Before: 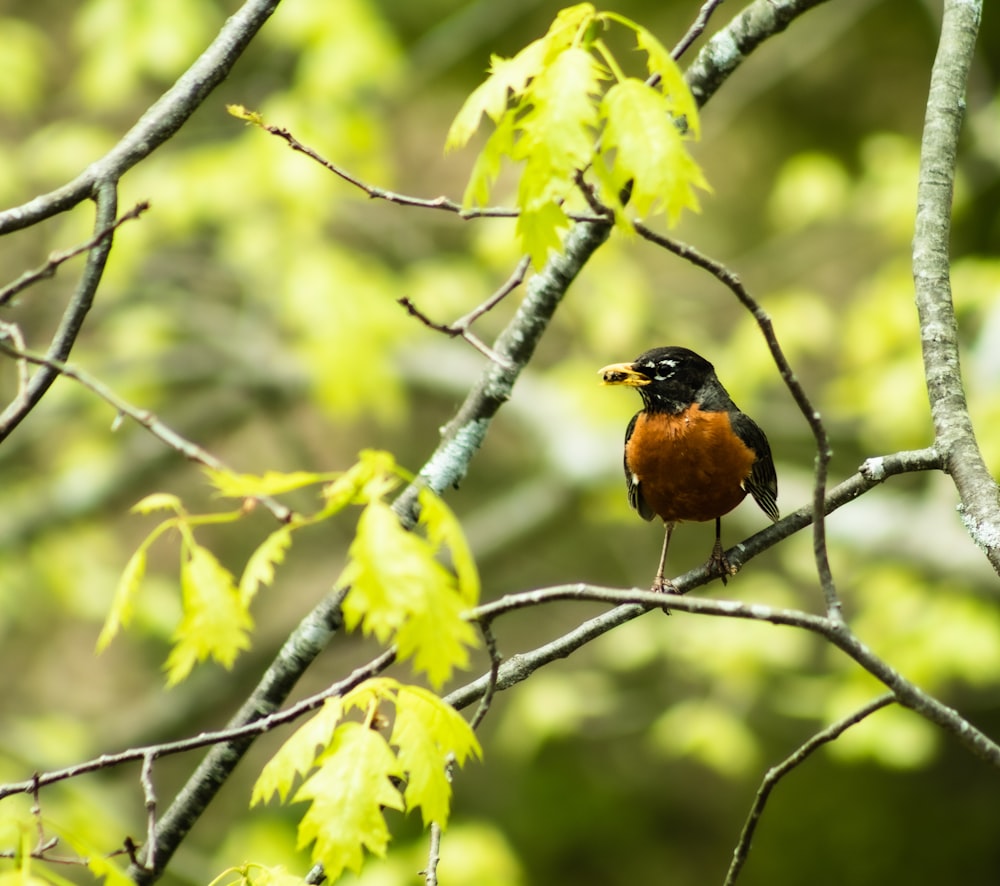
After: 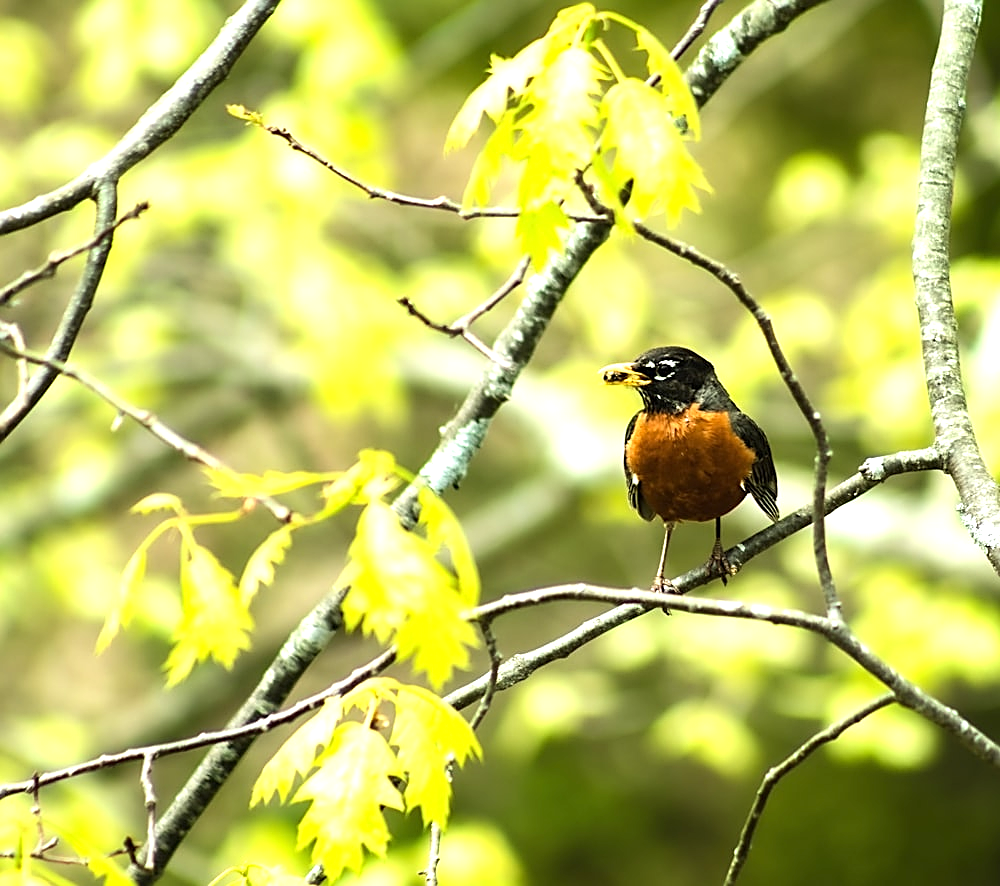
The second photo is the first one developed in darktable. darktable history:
sharpen: amount 0.753
exposure: black level correction 0, exposure 0.693 EV, compensate highlight preservation false
